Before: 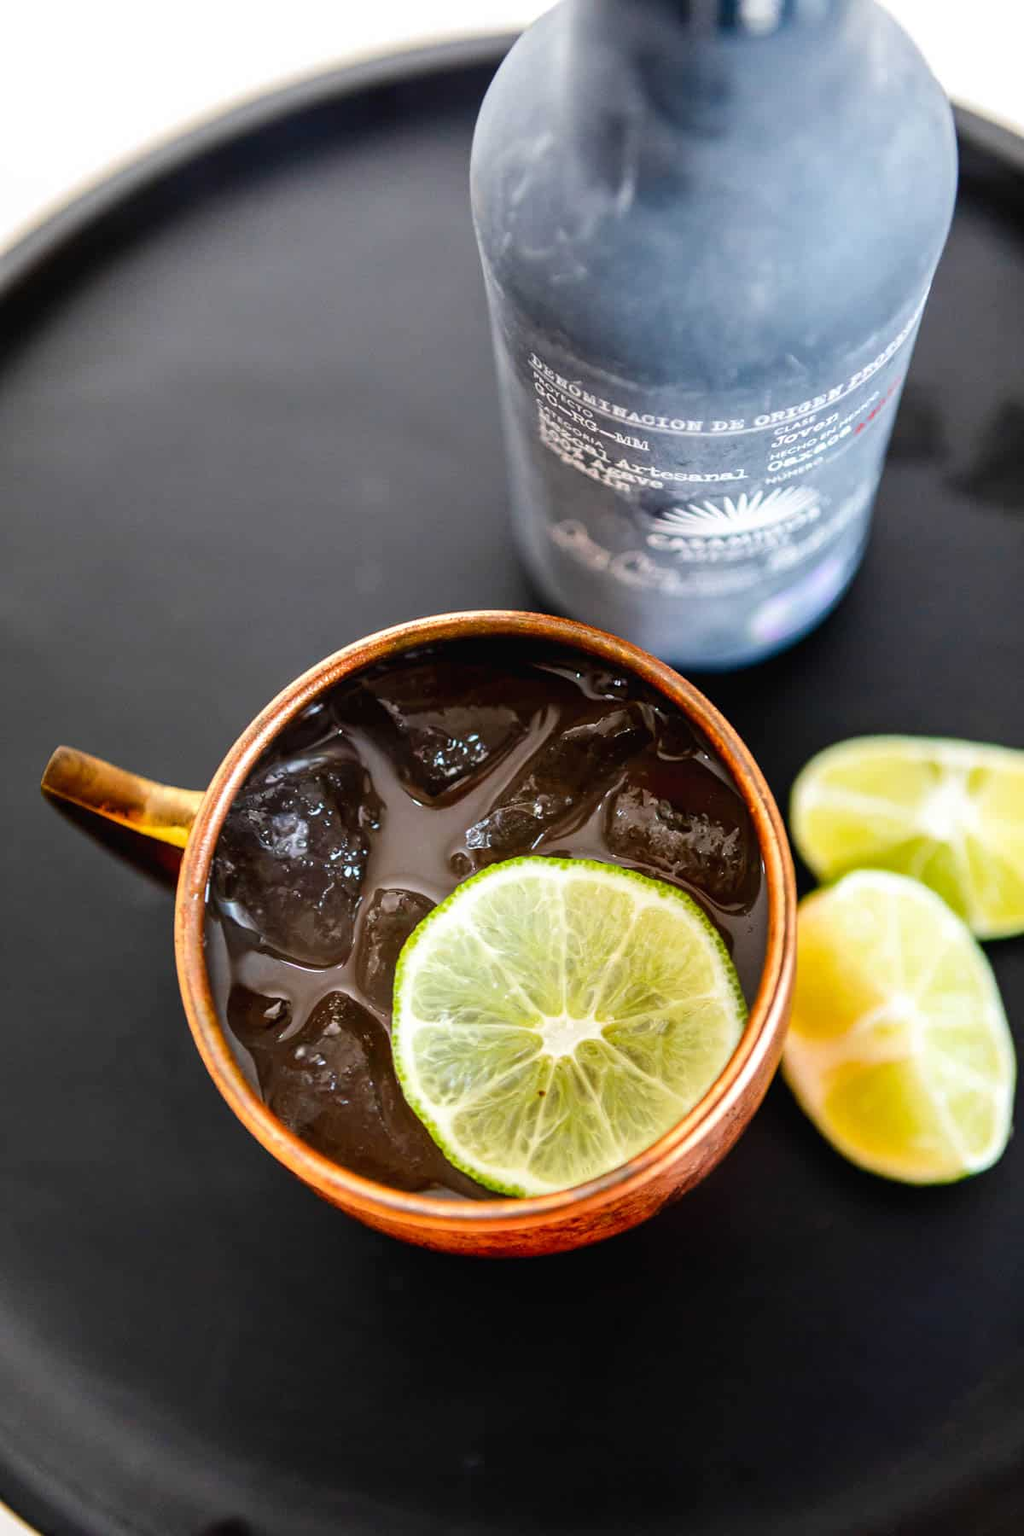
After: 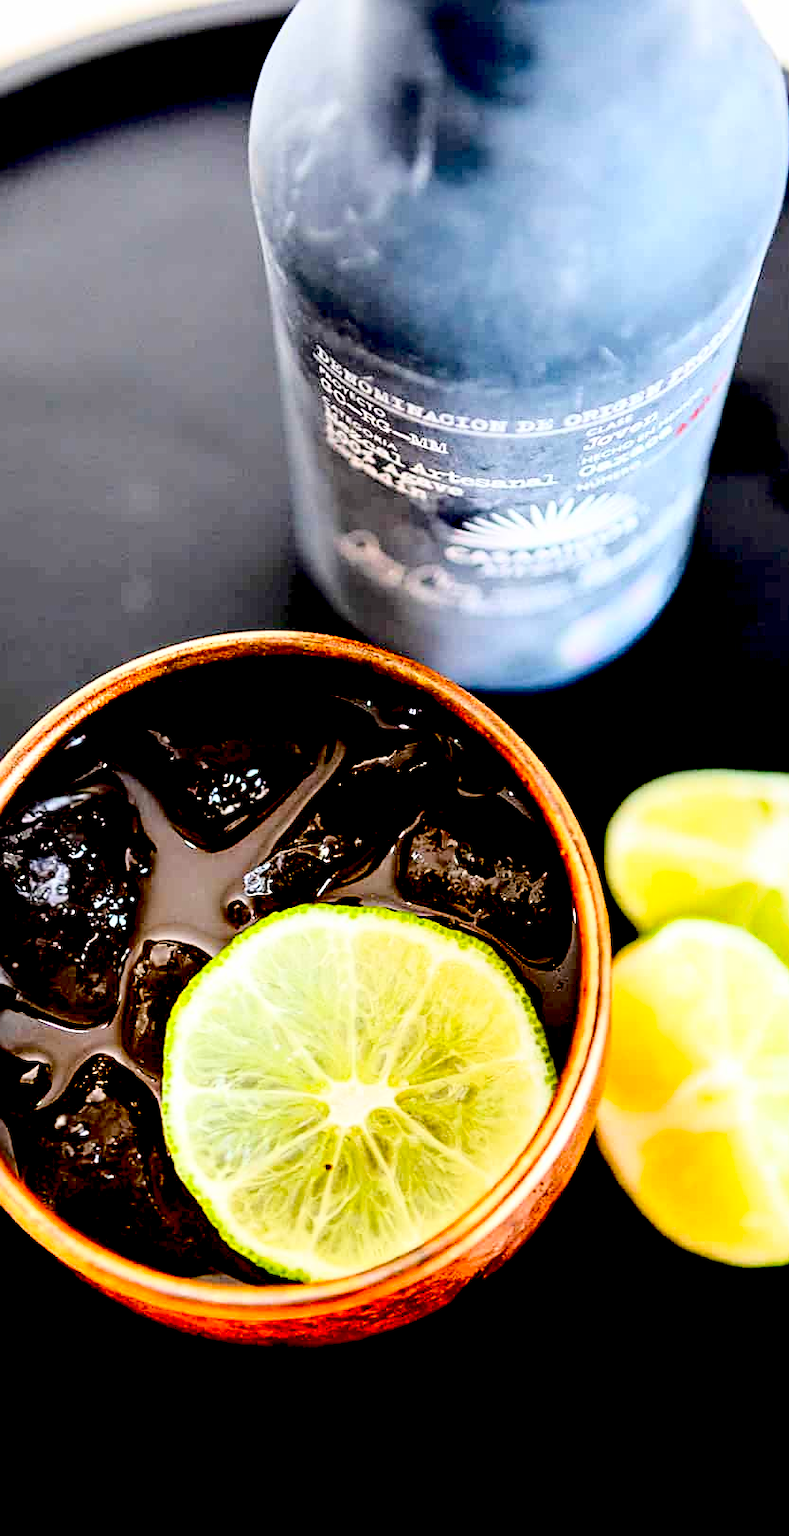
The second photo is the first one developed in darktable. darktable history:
sharpen: on, module defaults
exposure: black level correction 0.055, exposure -0.035 EV, compensate highlight preservation false
base curve: curves: ch0 [(0, 0) (0.028, 0.03) (0.121, 0.232) (0.46, 0.748) (0.859, 0.968) (1, 1)]
crop and rotate: left 24.013%, top 2.774%, right 6.422%, bottom 7.063%
